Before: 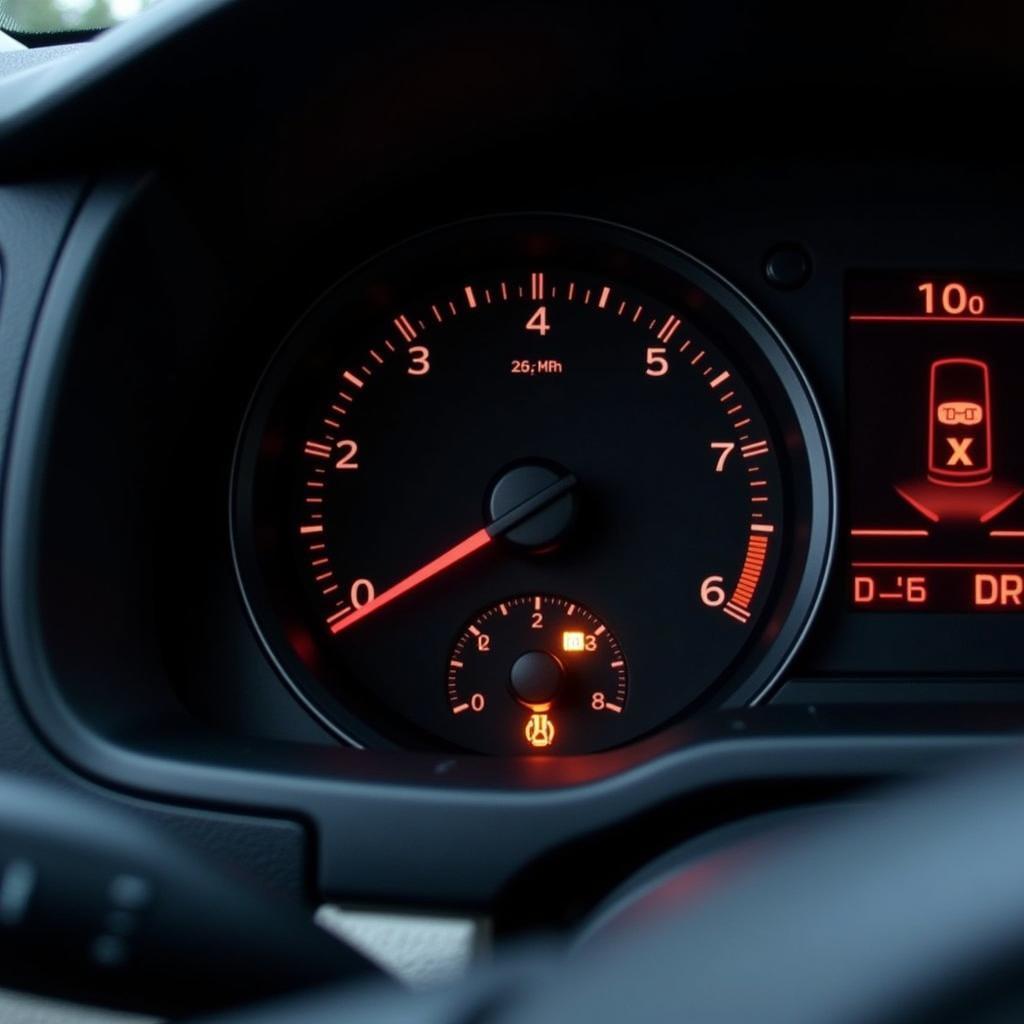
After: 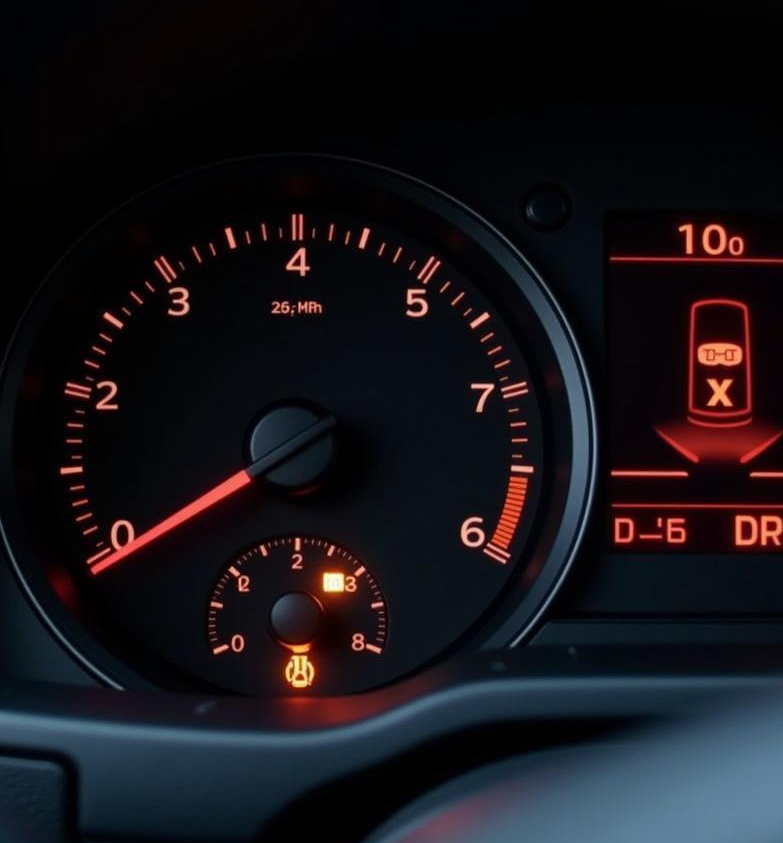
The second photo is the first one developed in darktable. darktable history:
crop: left 23.535%, top 5.825%, bottom 11.764%
